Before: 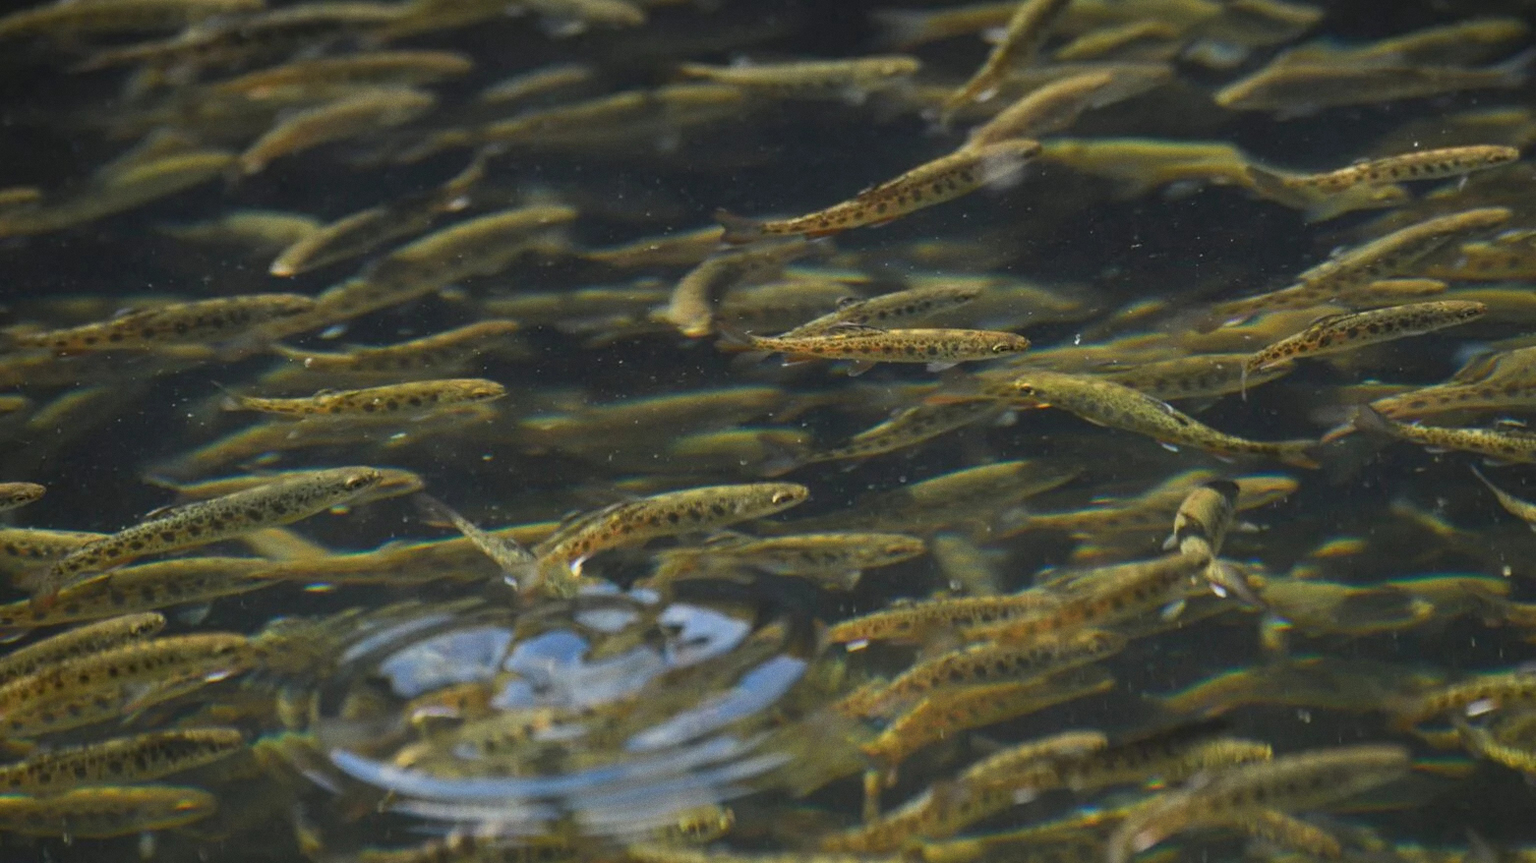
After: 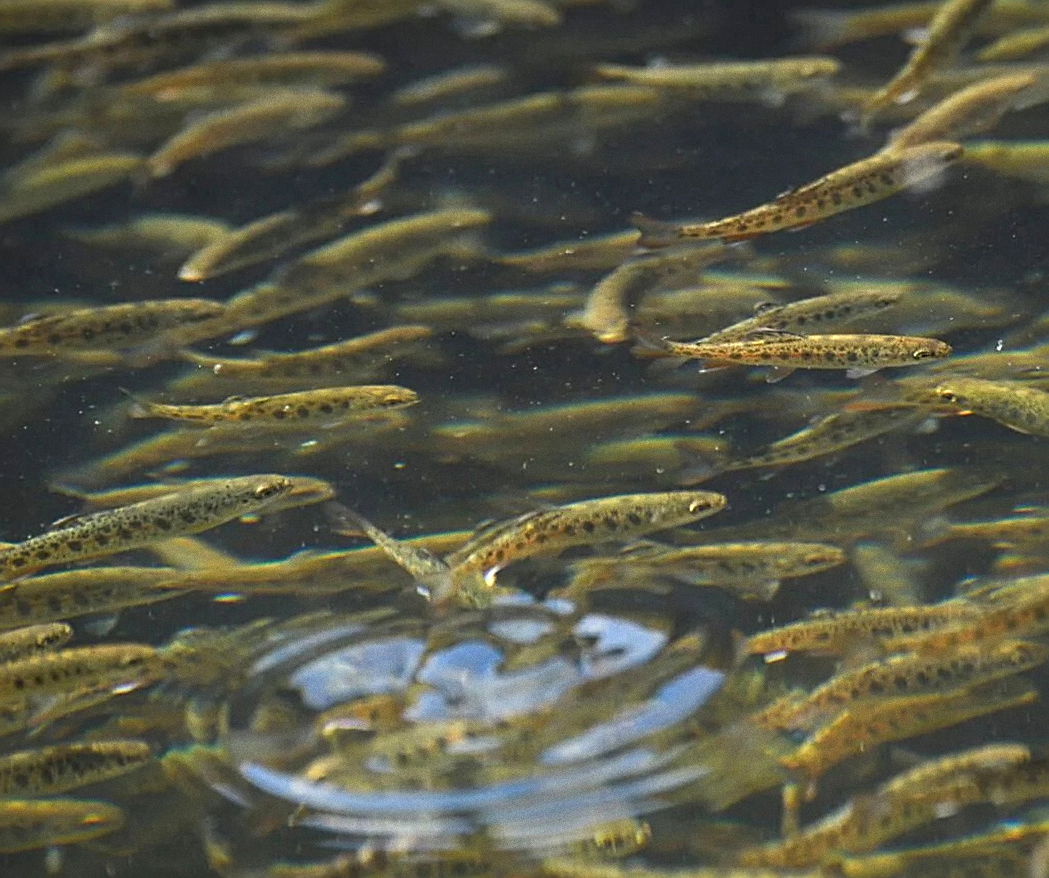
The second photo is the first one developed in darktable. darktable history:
exposure: black level correction 0, exposure 0.499 EV, compensate highlight preservation false
crop and rotate: left 6.173%, right 26.634%
sharpen: amount 0.579
